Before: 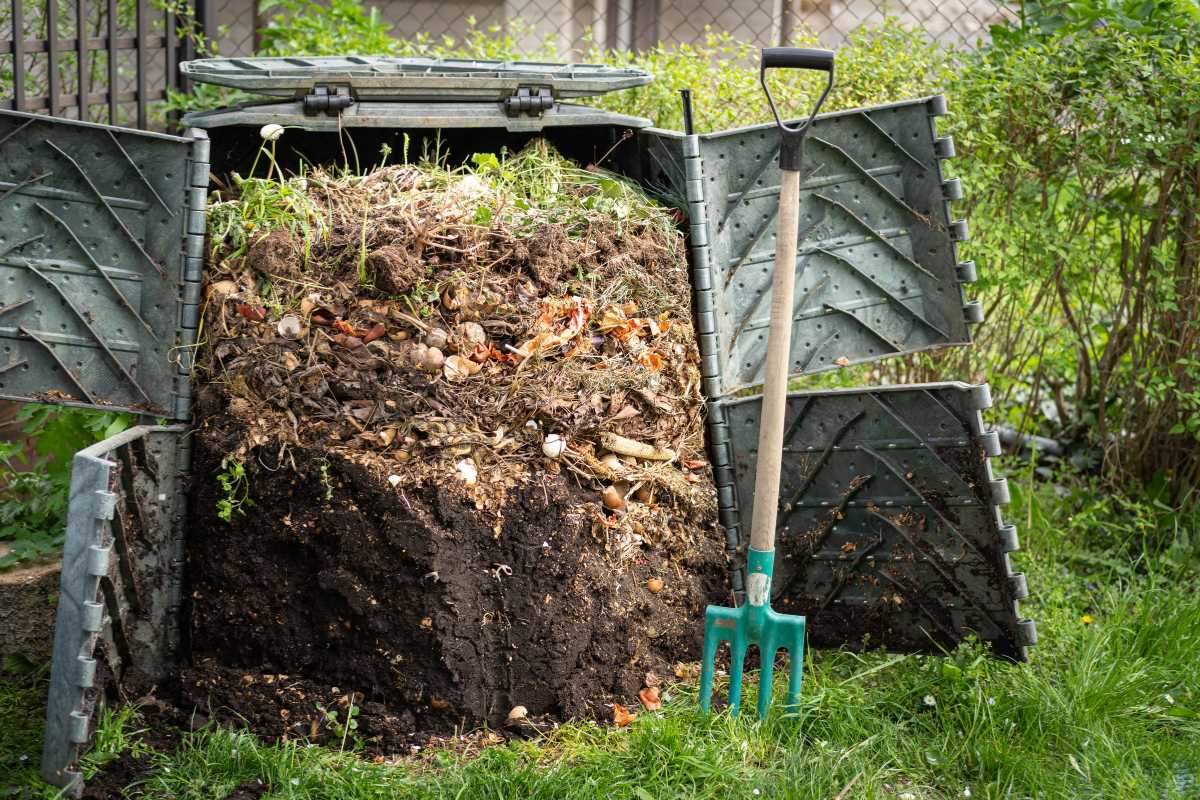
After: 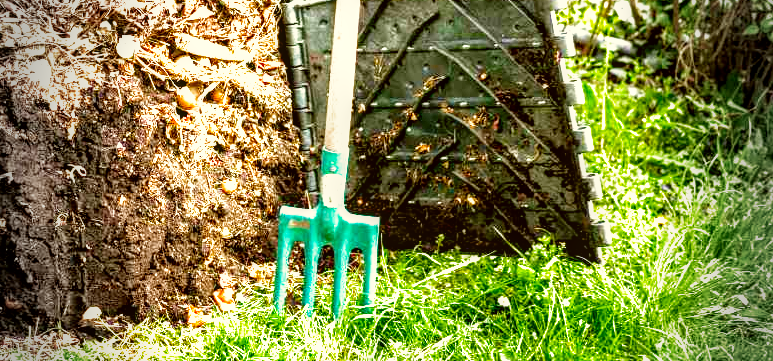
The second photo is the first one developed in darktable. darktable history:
local contrast: on, module defaults
exposure: black level correction 0.001, exposure 1.128 EV, compensate highlight preservation false
crop and rotate: left 35.532%, top 49.925%, bottom 4.929%
filmic rgb: middle gray luminance 8.9%, black relative exposure -6.24 EV, white relative exposure 2.71 EV, threshold 5.94 EV, target black luminance 0%, hardness 4.77, latitude 74.03%, contrast 1.34, shadows ↔ highlights balance 9.6%, preserve chrominance no, color science v4 (2020), type of noise poissonian, enable highlight reconstruction true
shadows and highlights: low approximation 0.01, soften with gaussian
color correction: highlights a* -1.27, highlights b* 10.03, shadows a* 0.294, shadows b* 19.24
vignetting: fall-off start 68.35%, fall-off radius 30.57%, width/height ratio 0.989, shape 0.857
color balance rgb: perceptual saturation grading › global saturation 8.636%, perceptual brilliance grading › global brilliance 17.53%, global vibrance 20%
